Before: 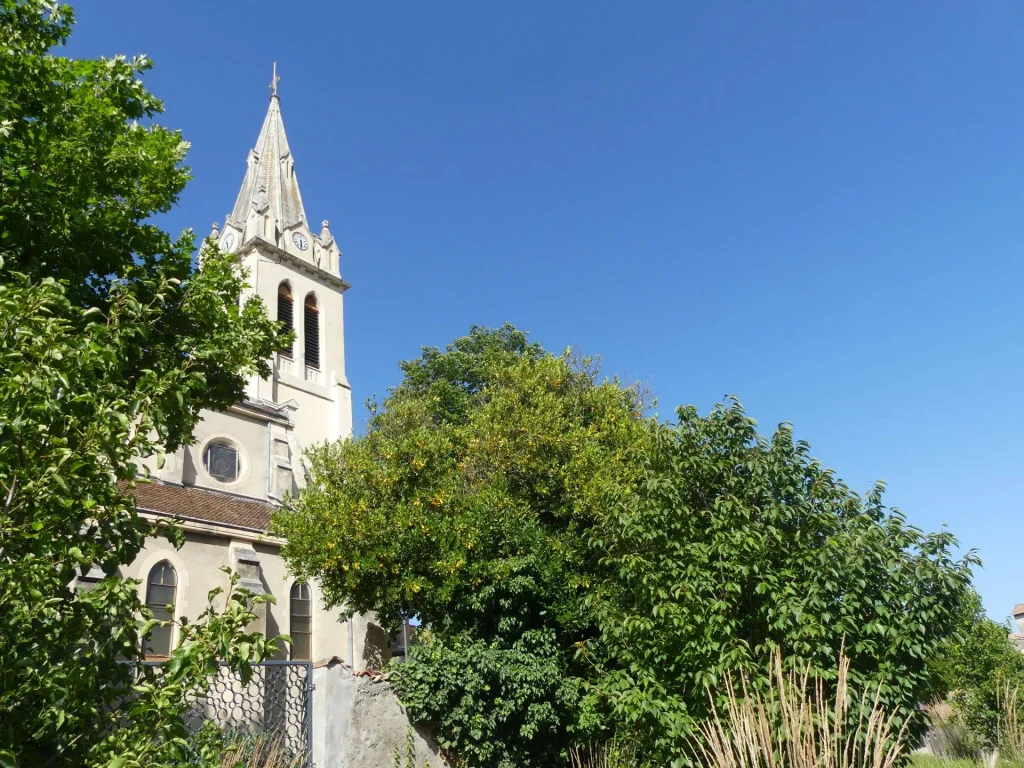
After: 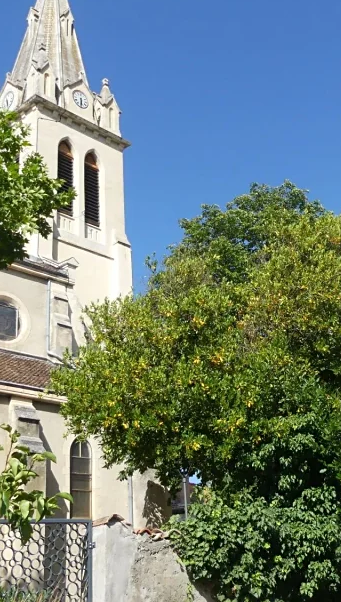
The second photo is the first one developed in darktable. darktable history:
crop and rotate: left 21.559%, top 18.582%, right 45.07%, bottom 3.007%
sharpen: amount 0.209
